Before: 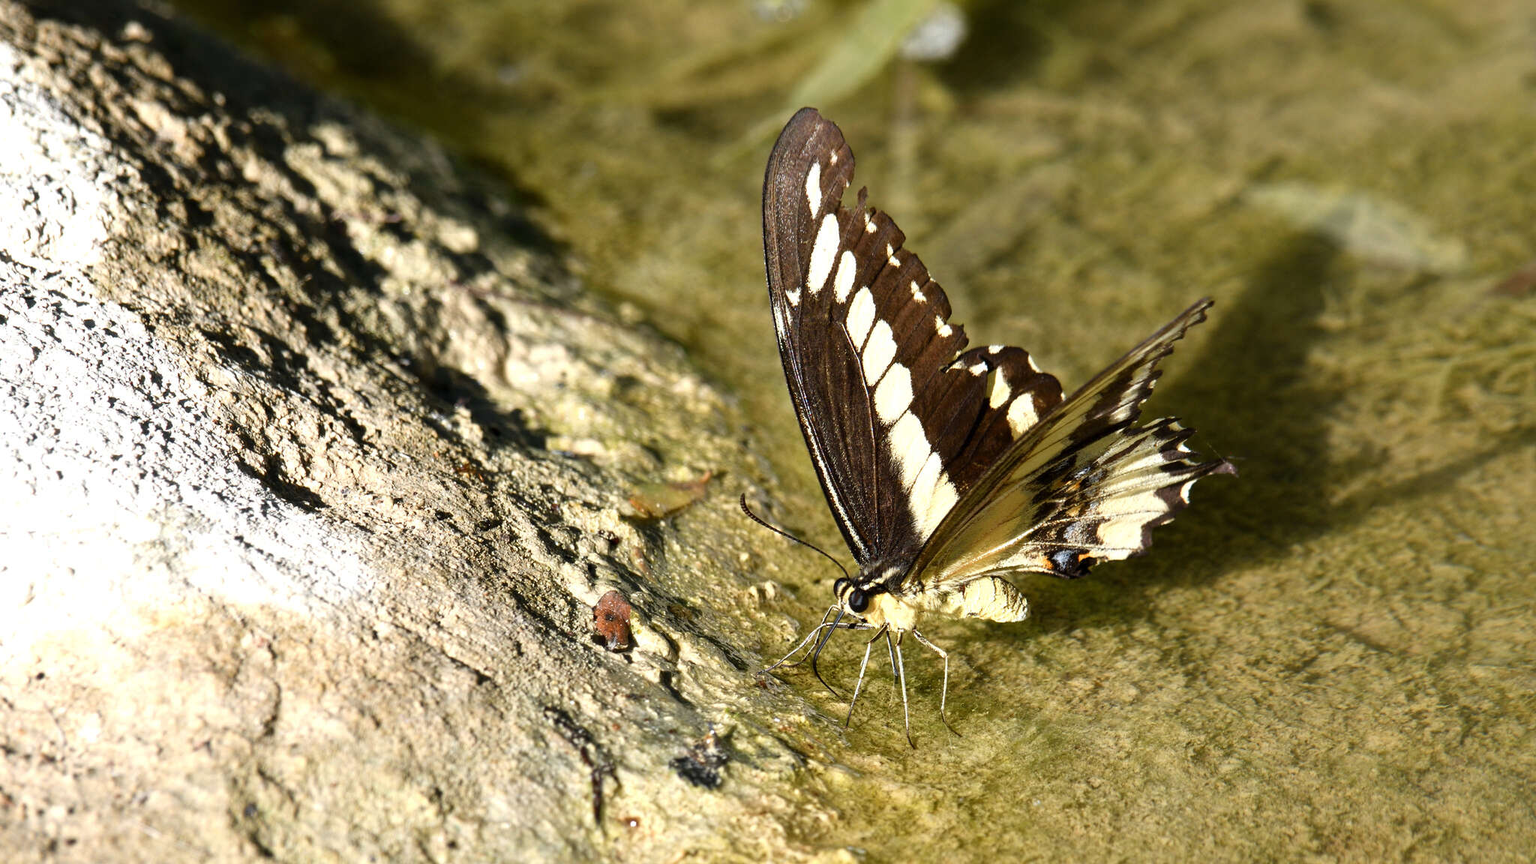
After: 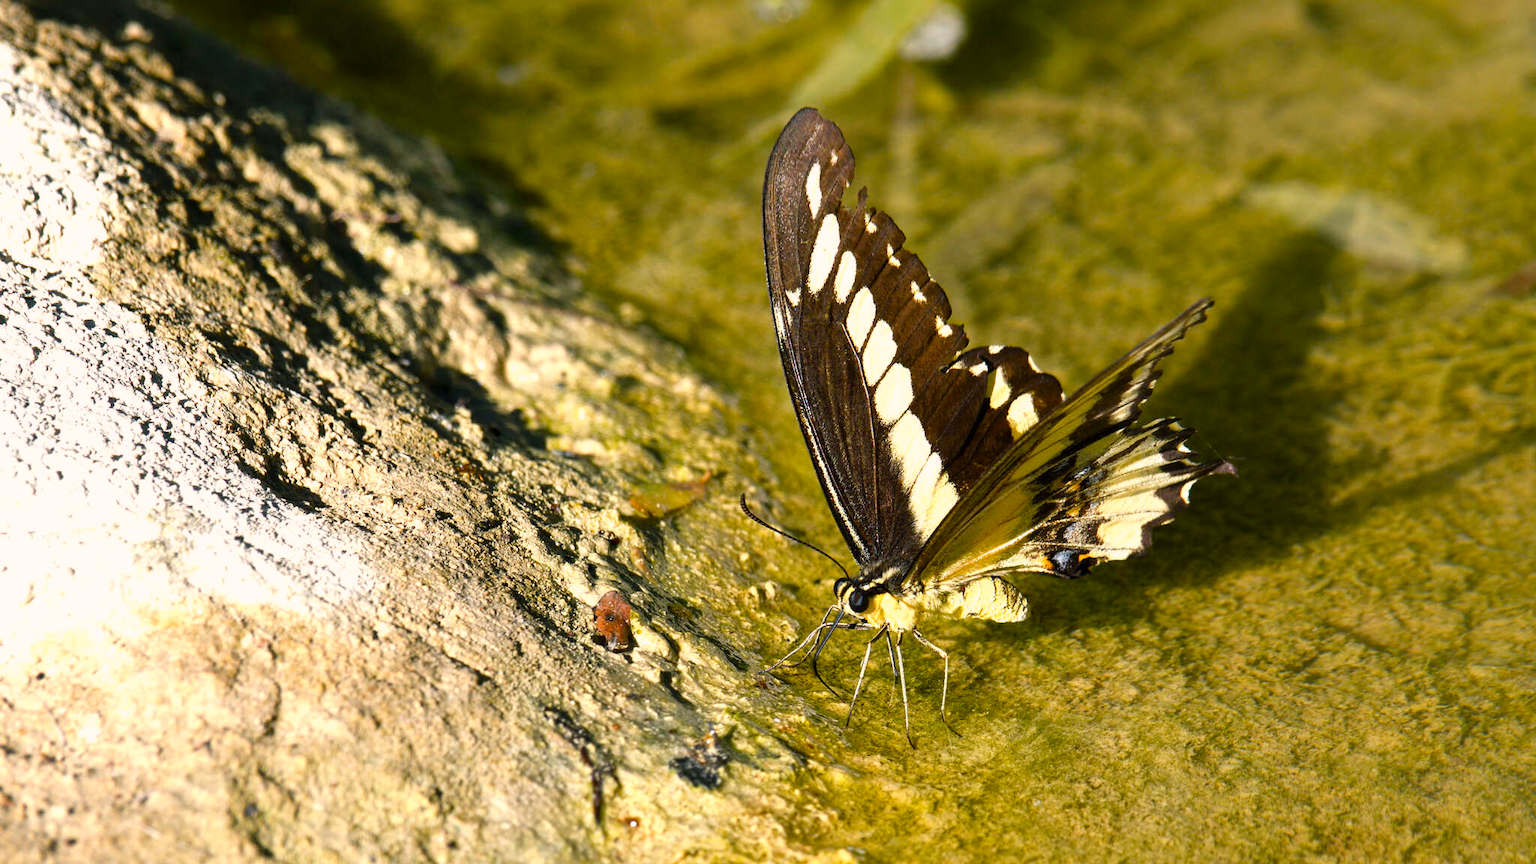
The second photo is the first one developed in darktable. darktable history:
color balance rgb: shadows lift › chroma 2.03%, shadows lift › hue 216.79°, power › hue 72.11°, highlights gain › chroma 1.657%, highlights gain › hue 55.7°, perceptual saturation grading › global saturation 25.814%, global vibrance 20%
